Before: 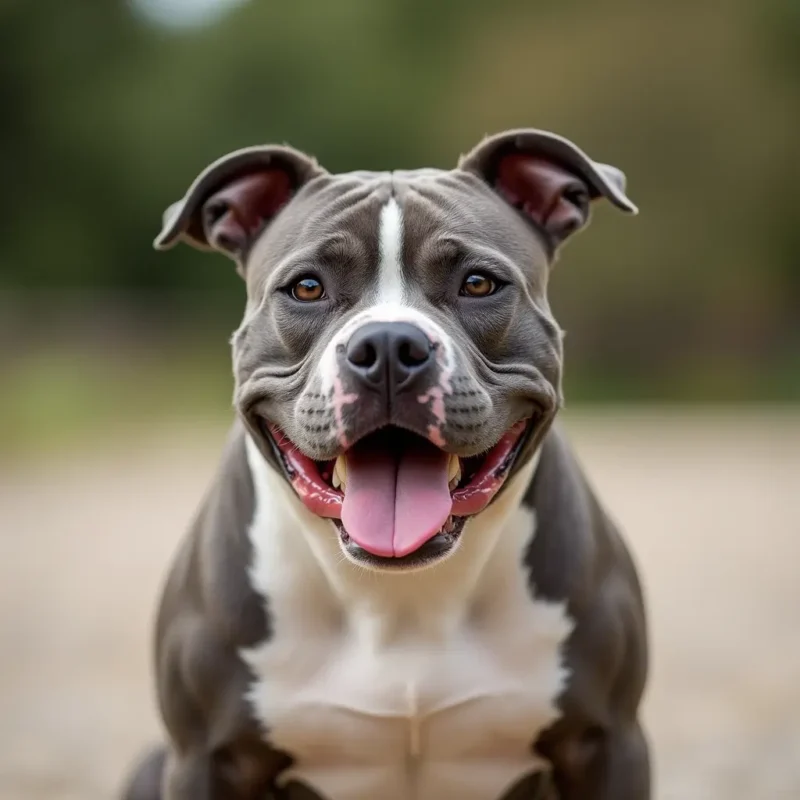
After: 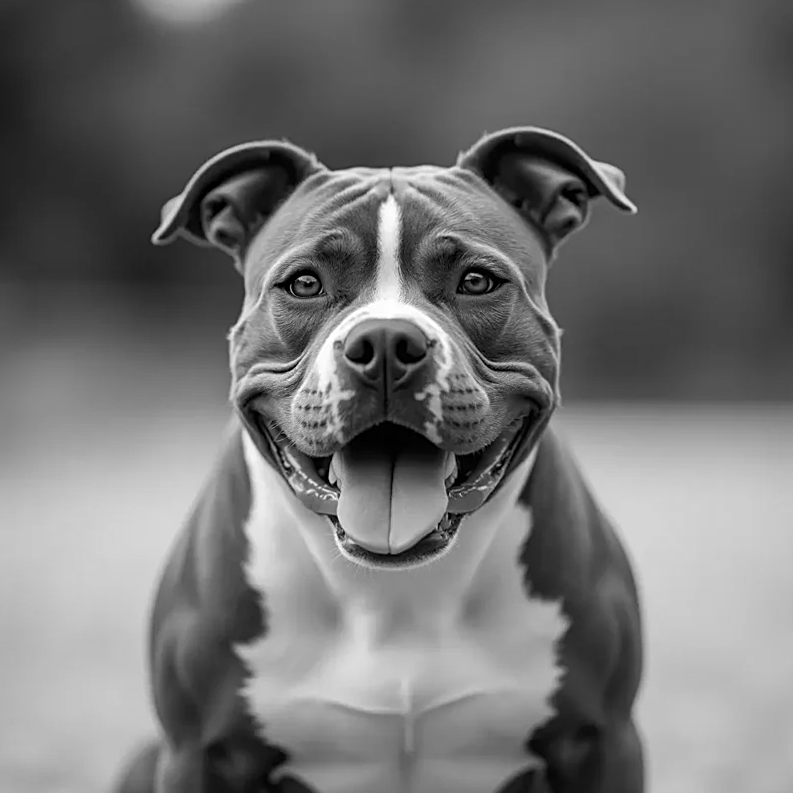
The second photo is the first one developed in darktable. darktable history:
sharpen: on, module defaults
crop and rotate: angle -0.5°
monochrome: on, module defaults
